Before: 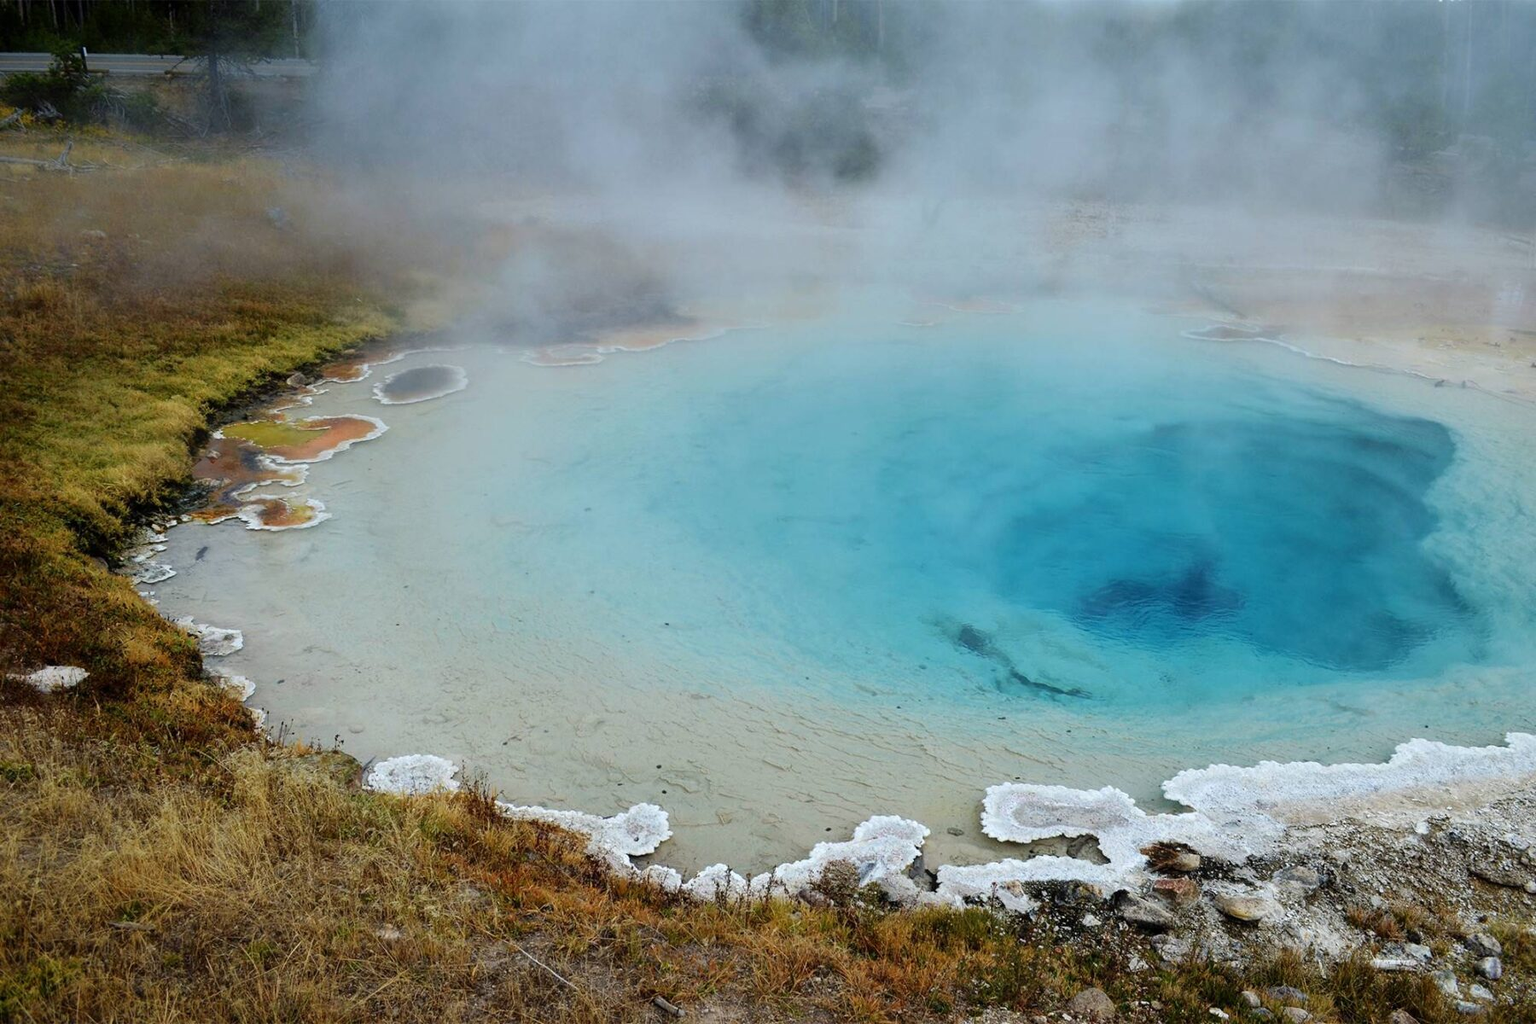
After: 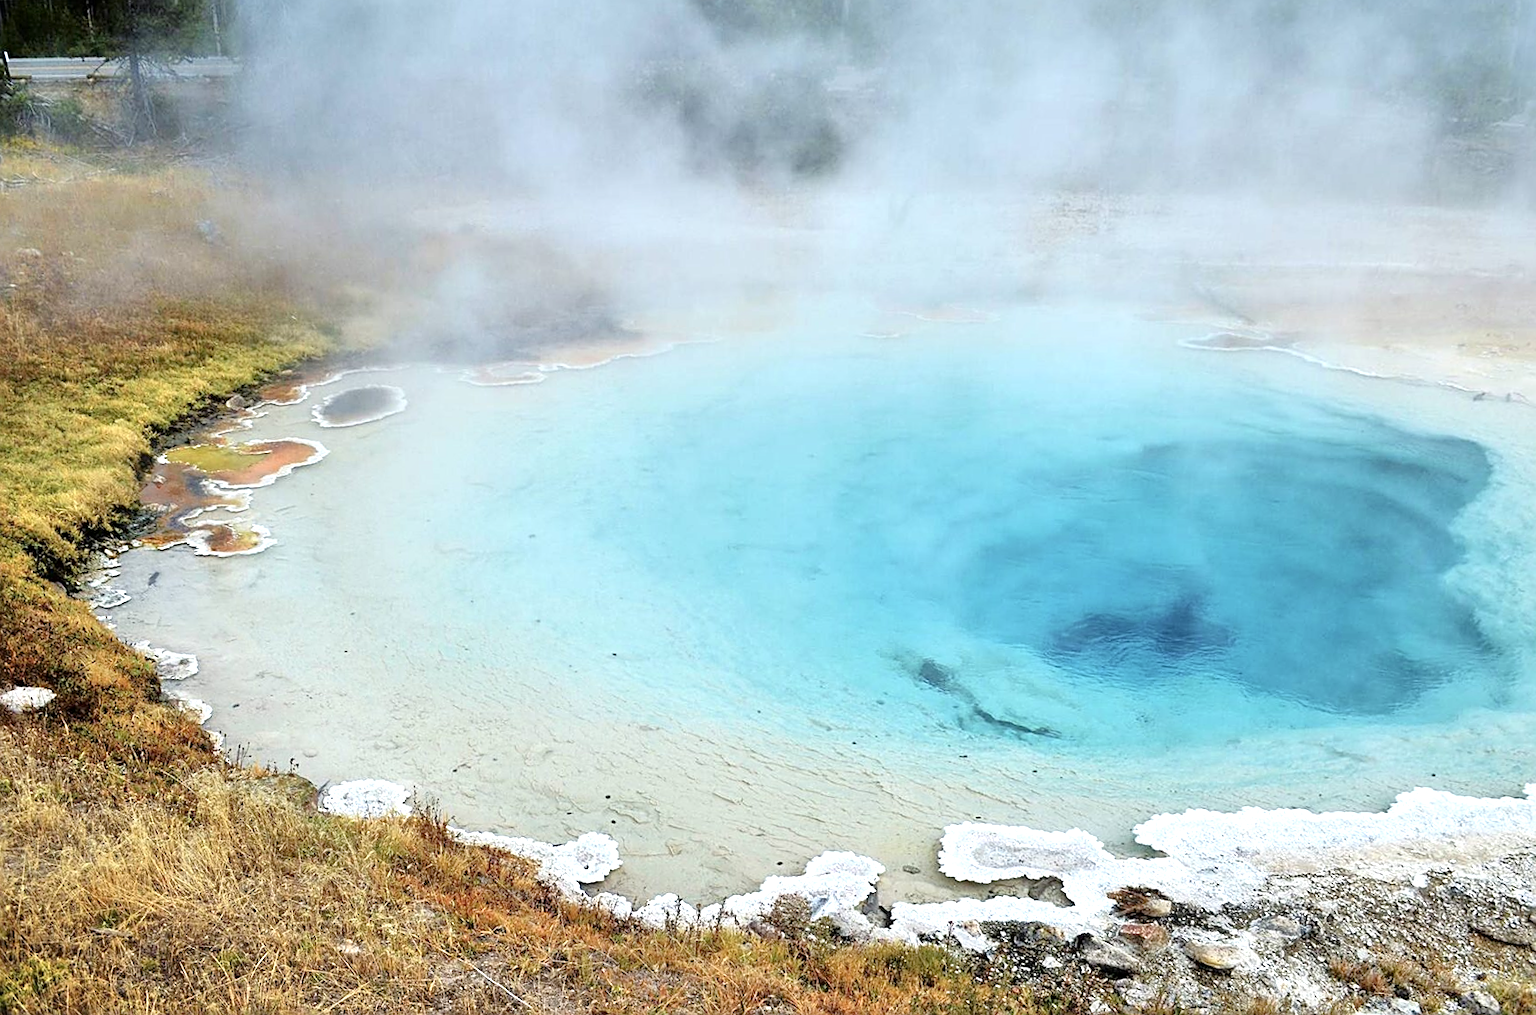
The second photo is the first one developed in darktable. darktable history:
rotate and perspective: rotation 0.062°, lens shift (vertical) 0.115, lens shift (horizontal) -0.133, crop left 0.047, crop right 0.94, crop top 0.061, crop bottom 0.94
tone equalizer: -7 EV 0.15 EV, -6 EV 0.6 EV, -5 EV 1.15 EV, -4 EV 1.33 EV, -3 EV 1.15 EV, -2 EV 0.6 EV, -1 EV 0.15 EV, mask exposure compensation -0.5 EV
sharpen: on, module defaults
contrast brightness saturation: contrast 0.11, saturation -0.17
exposure: exposure 0.766 EV, compensate highlight preservation false
